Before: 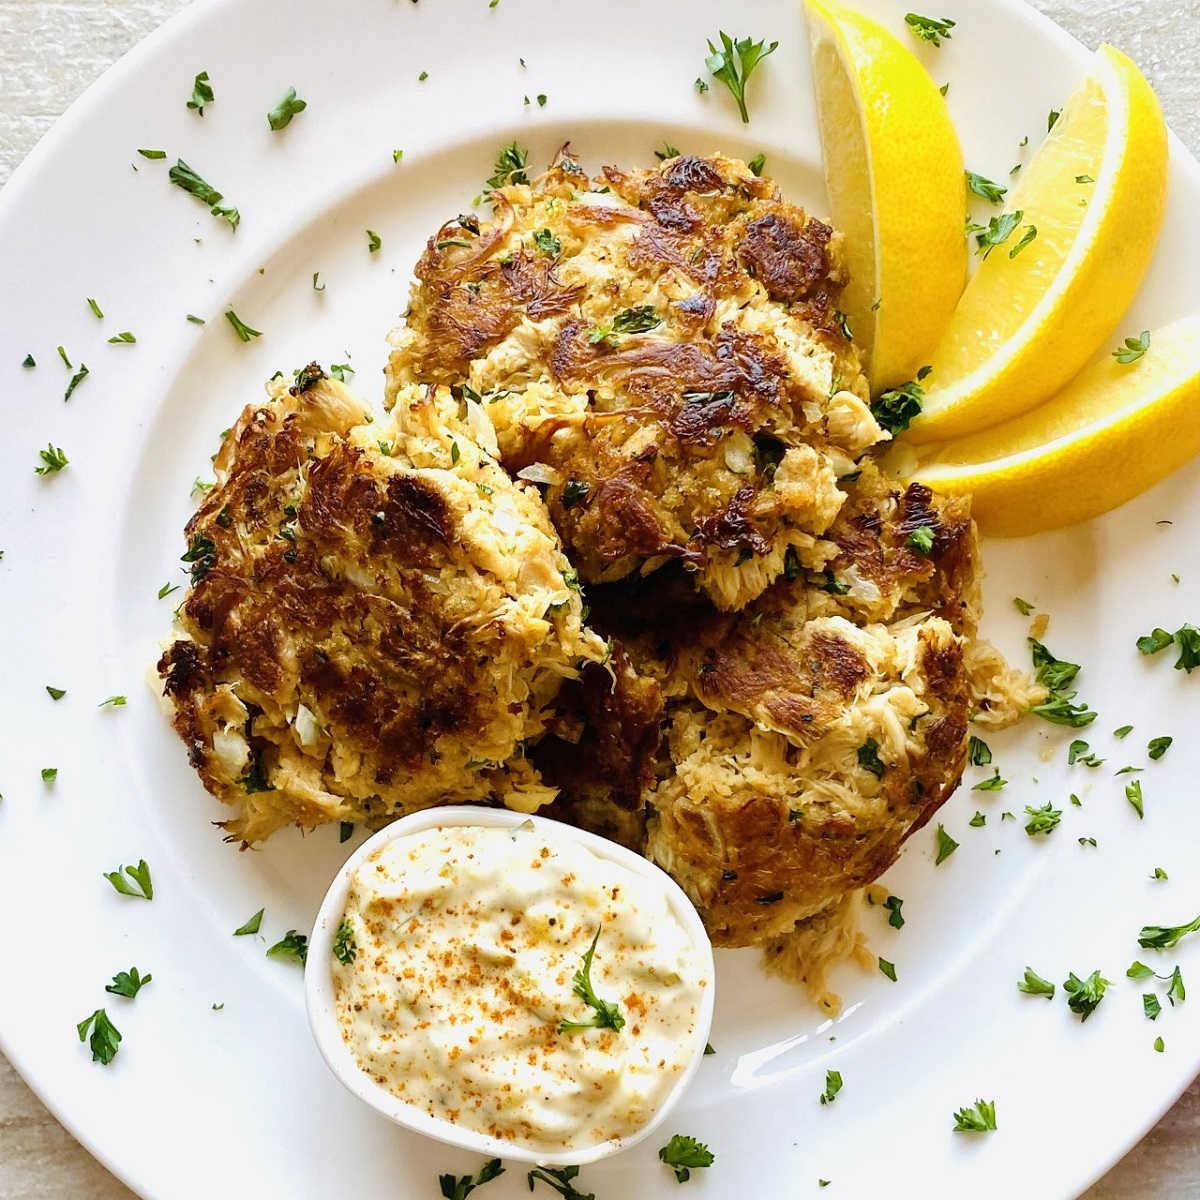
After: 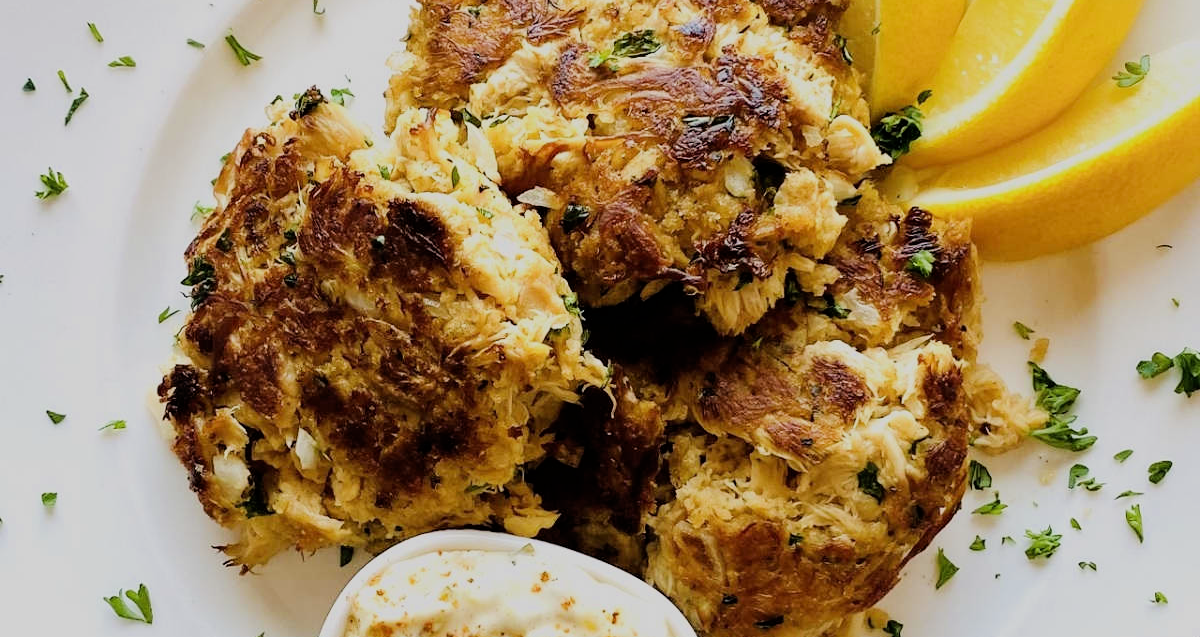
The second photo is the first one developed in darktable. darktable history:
filmic rgb: black relative exposure -7.65 EV, white relative exposure 4.56 EV, hardness 3.61, contrast 1.049
crop and rotate: top 23.055%, bottom 23.84%
